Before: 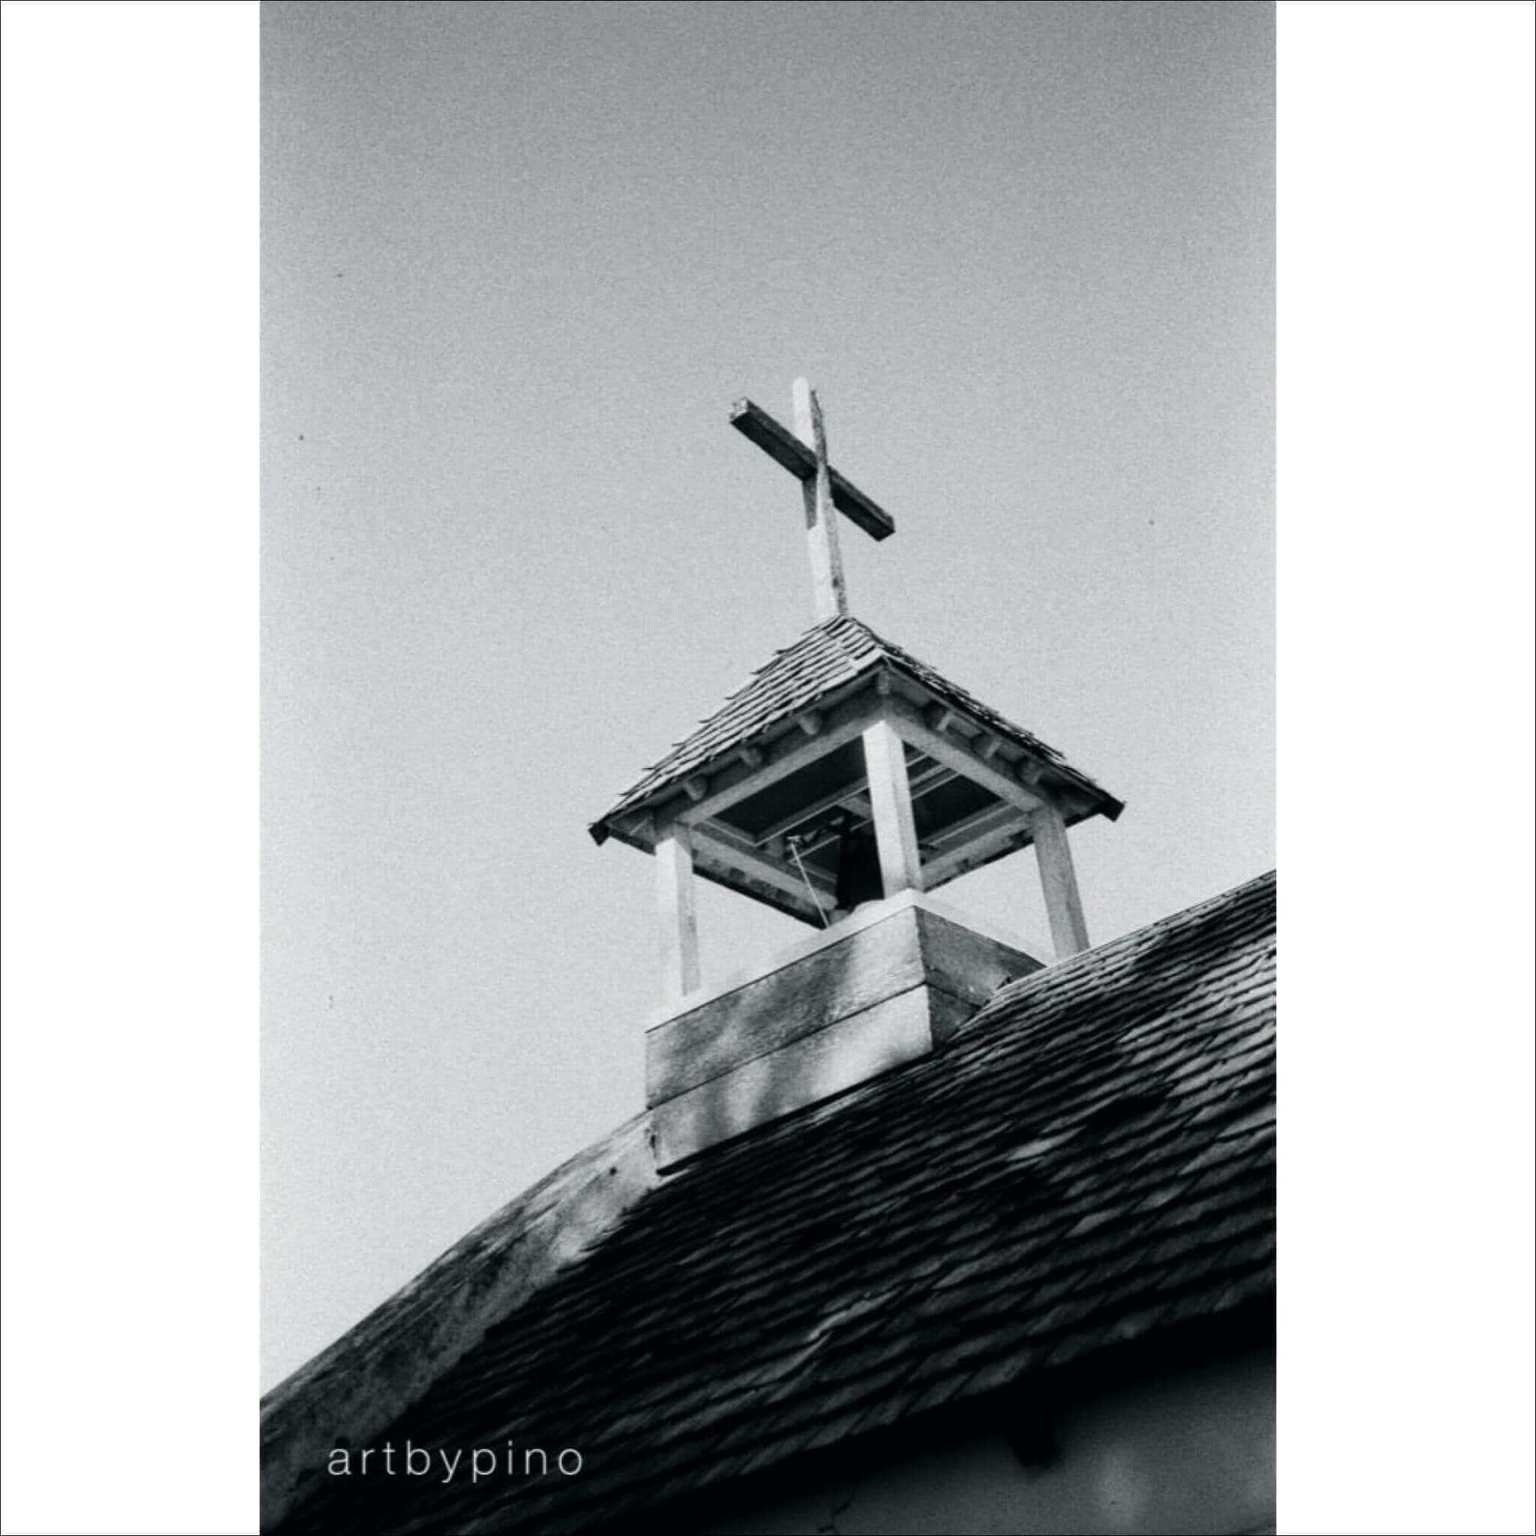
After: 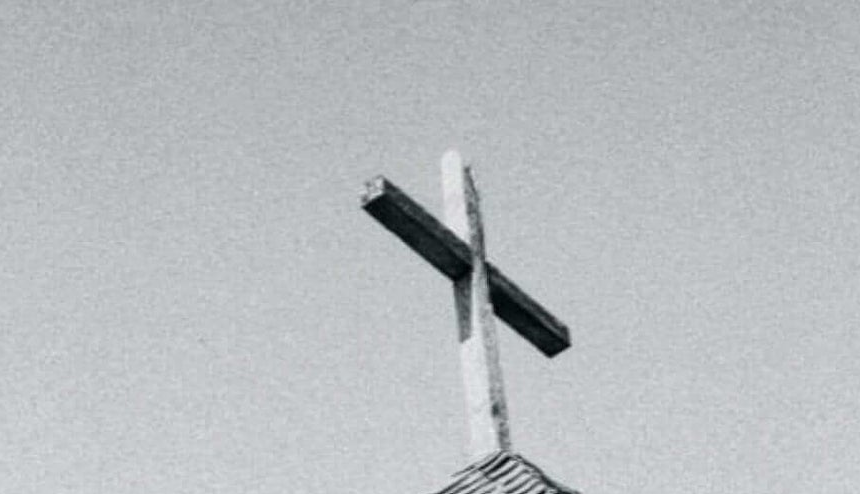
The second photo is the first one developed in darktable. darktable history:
crop: left 28.952%, top 16.865%, right 26.834%, bottom 57.731%
